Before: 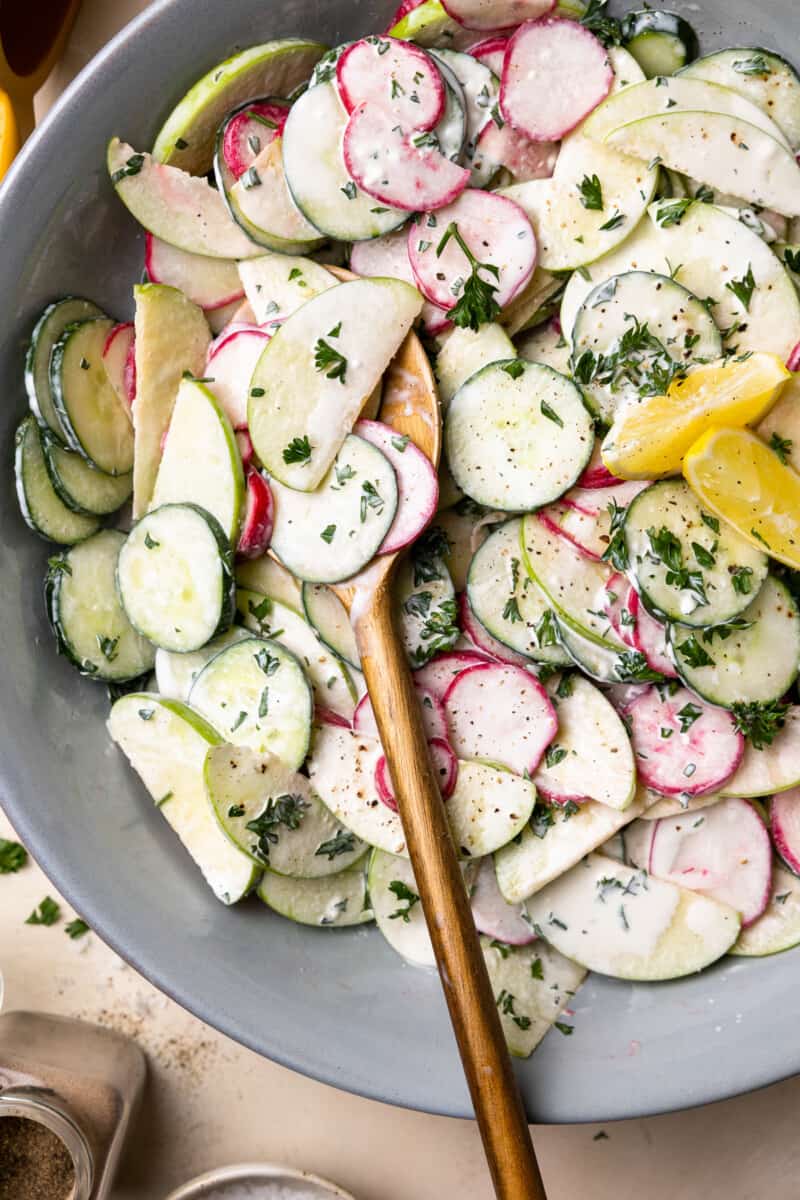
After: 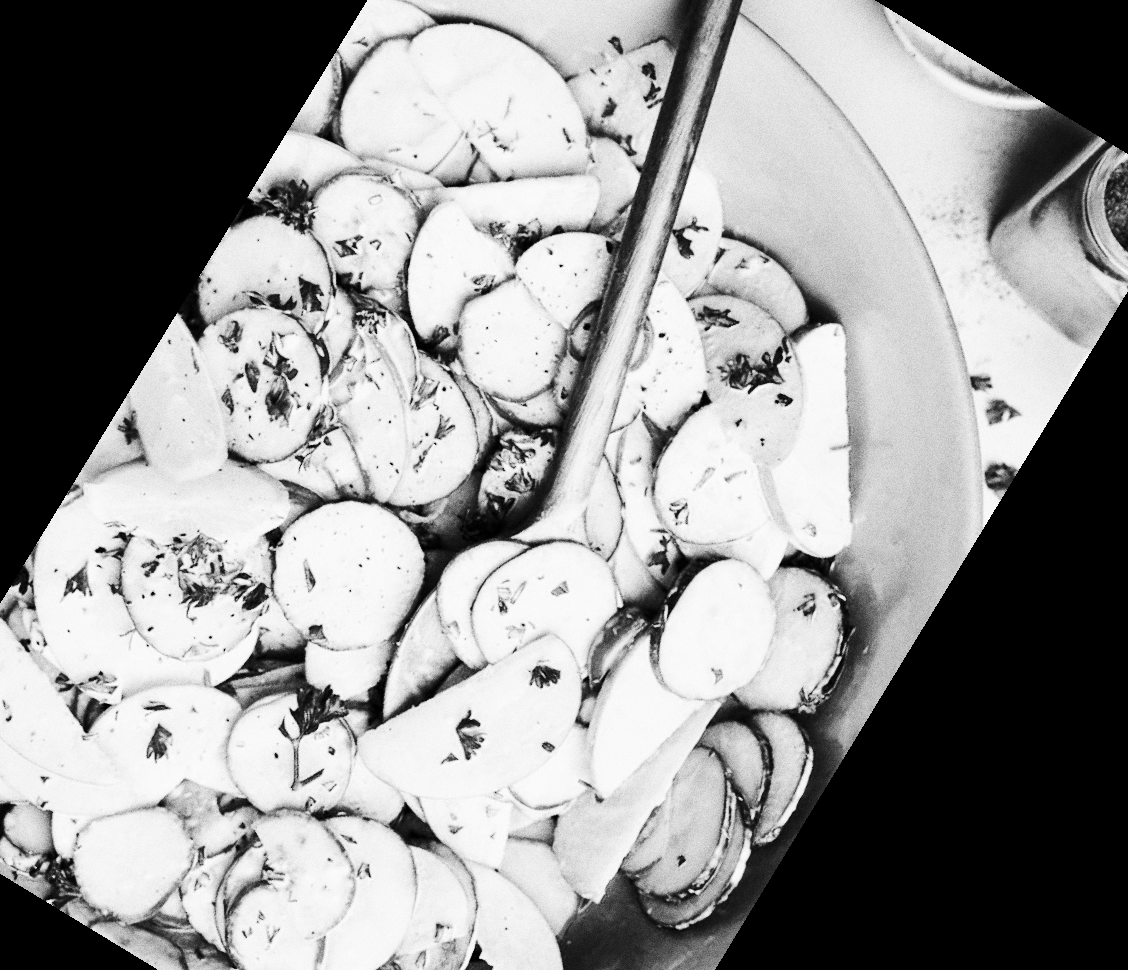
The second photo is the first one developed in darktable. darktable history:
color contrast: green-magenta contrast 0.3, blue-yellow contrast 0.15
monochrome: on, module defaults
crop and rotate: angle 148.68°, left 9.111%, top 15.603%, right 4.588%, bottom 17.041%
exposure: exposure -0.151 EV, compensate highlight preservation false
grain: coarseness 0.09 ISO, strength 40%
base curve: curves: ch0 [(0, 0) (0.036, 0.025) (0.121, 0.166) (0.206, 0.329) (0.605, 0.79) (1, 1)], preserve colors none
rgb curve: curves: ch0 [(0, 0) (0.284, 0.292) (0.505, 0.644) (1, 1)], compensate middle gray true
